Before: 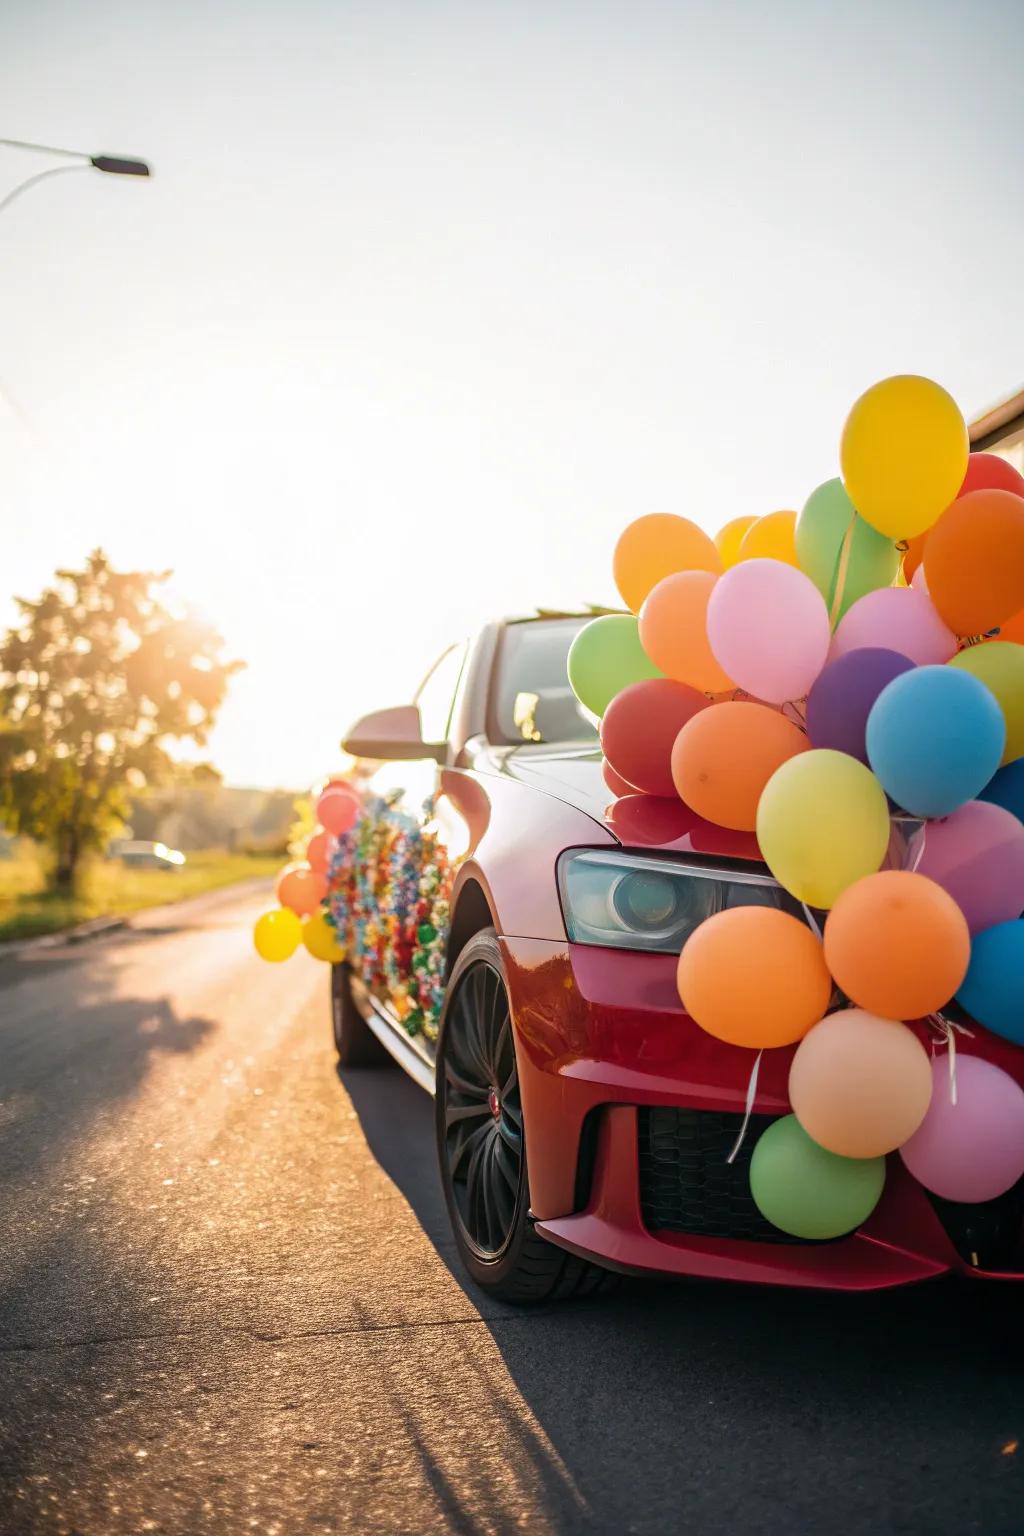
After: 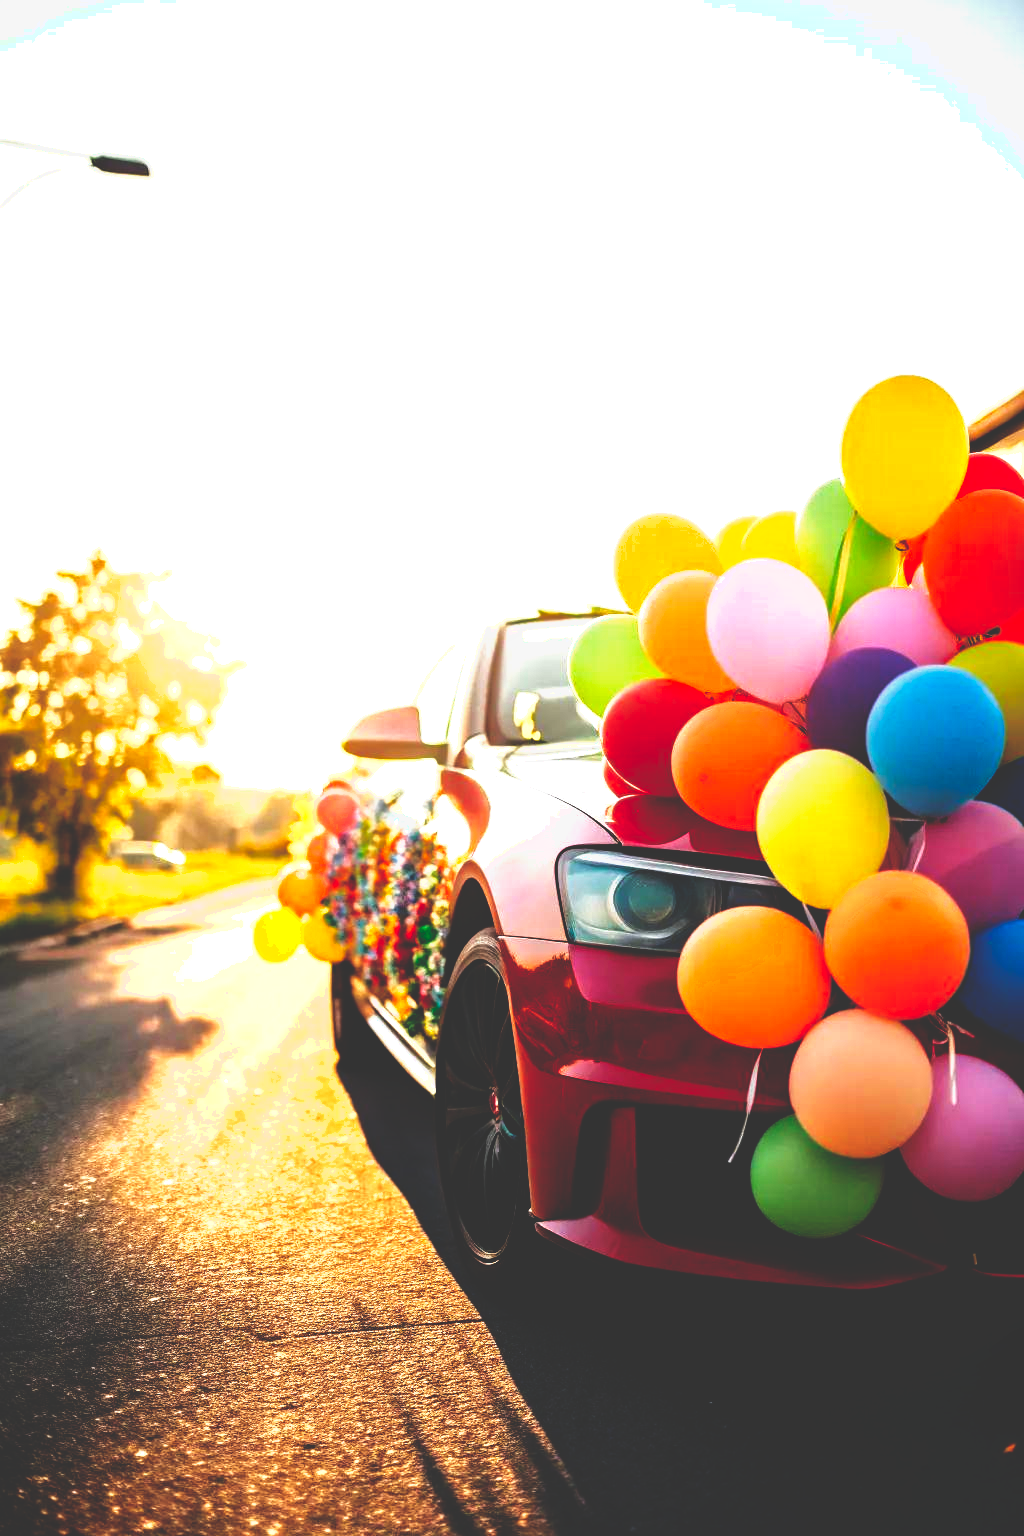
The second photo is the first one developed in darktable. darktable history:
exposure: black level correction 0, exposure 0.693 EV, compensate highlight preservation false
shadows and highlights: shadows -20.58, white point adjustment -2.11, highlights -34.8
base curve: curves: ch0 [(0, 0.036) (0.083, 0.04) (0.804, 1)], preserve colors none
